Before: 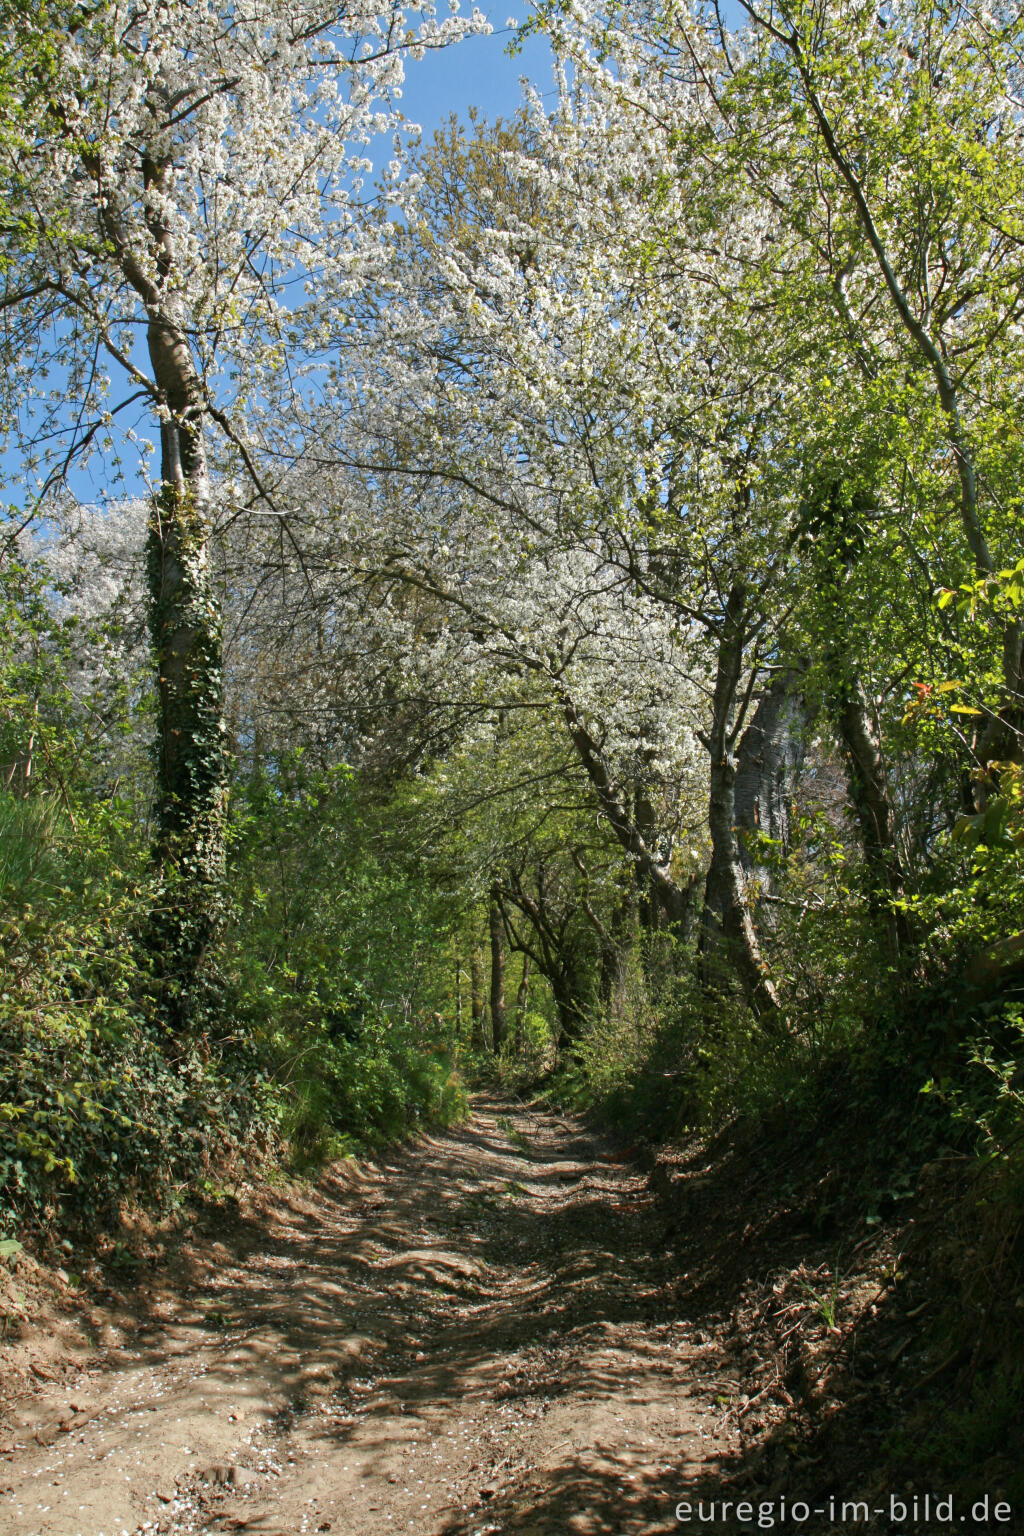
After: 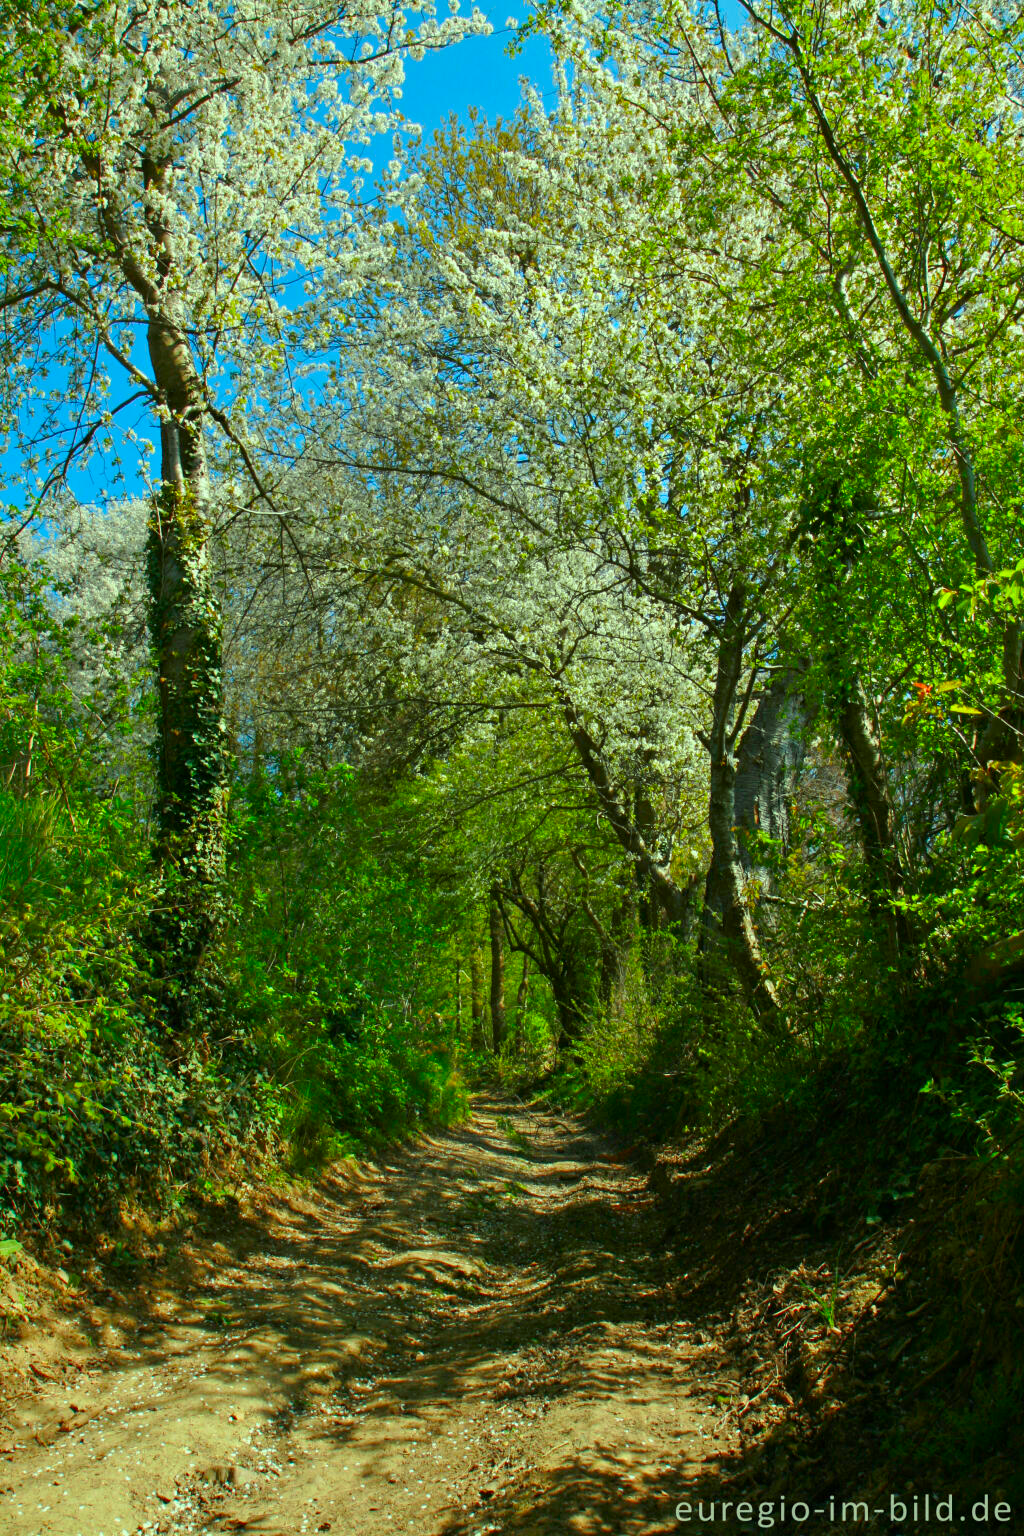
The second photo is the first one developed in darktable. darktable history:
color correction: highlights a* -11.12, highlights b* 9.84, saturation 1.72
